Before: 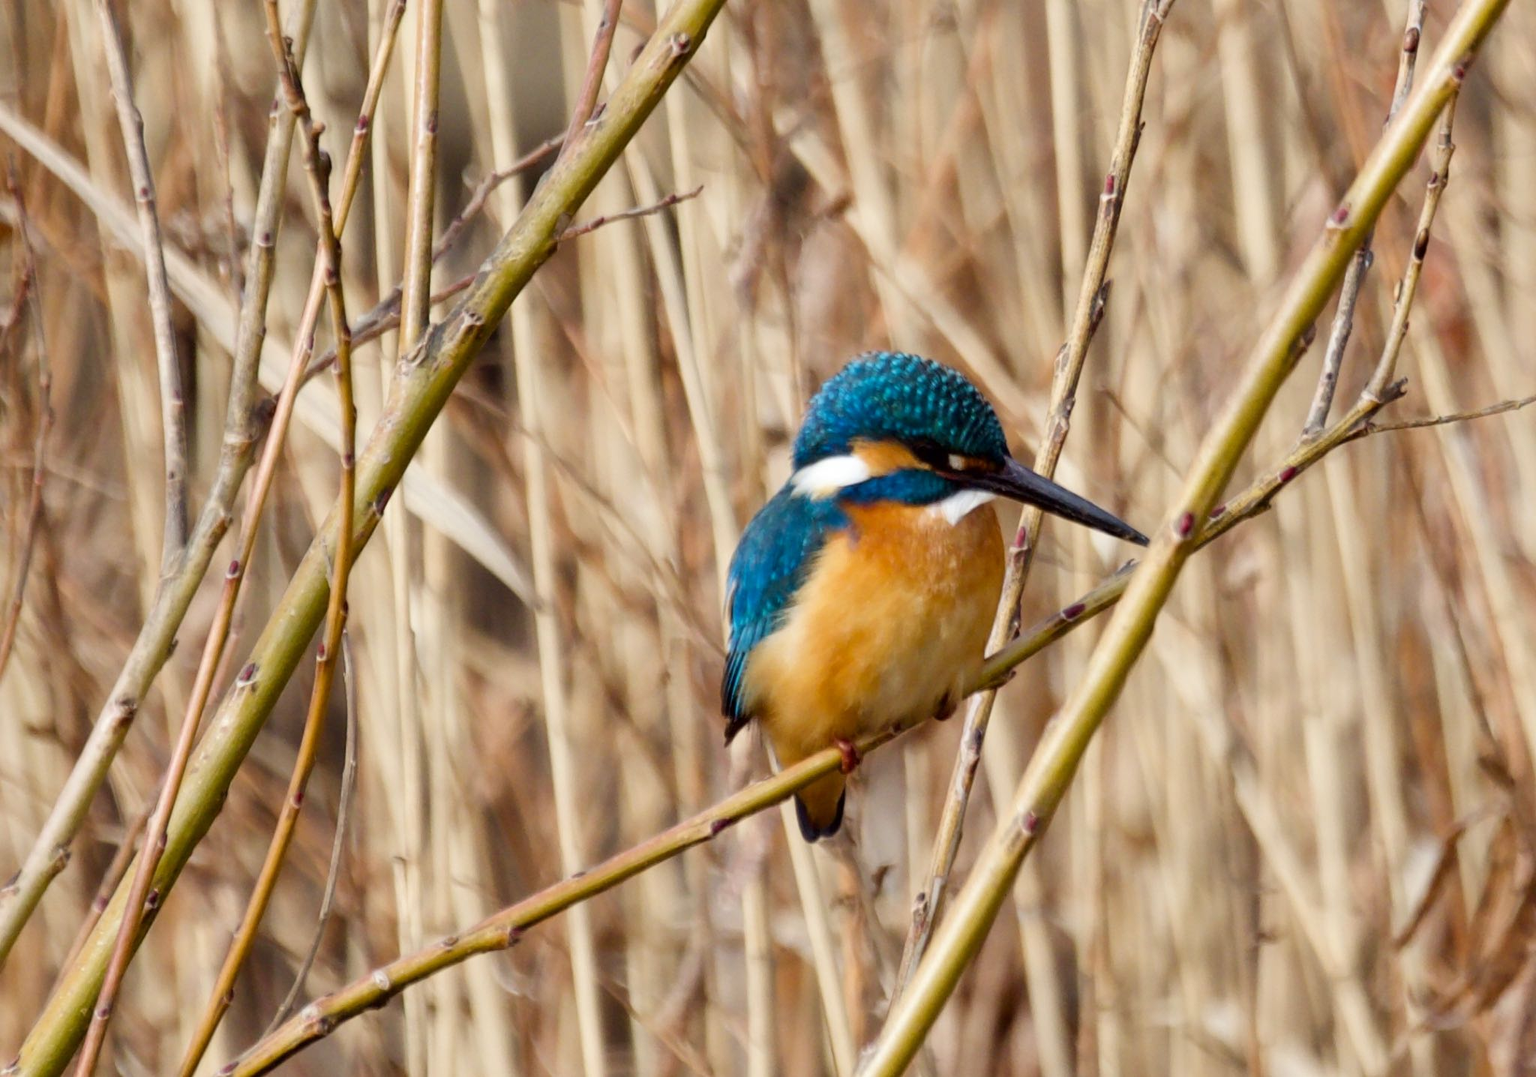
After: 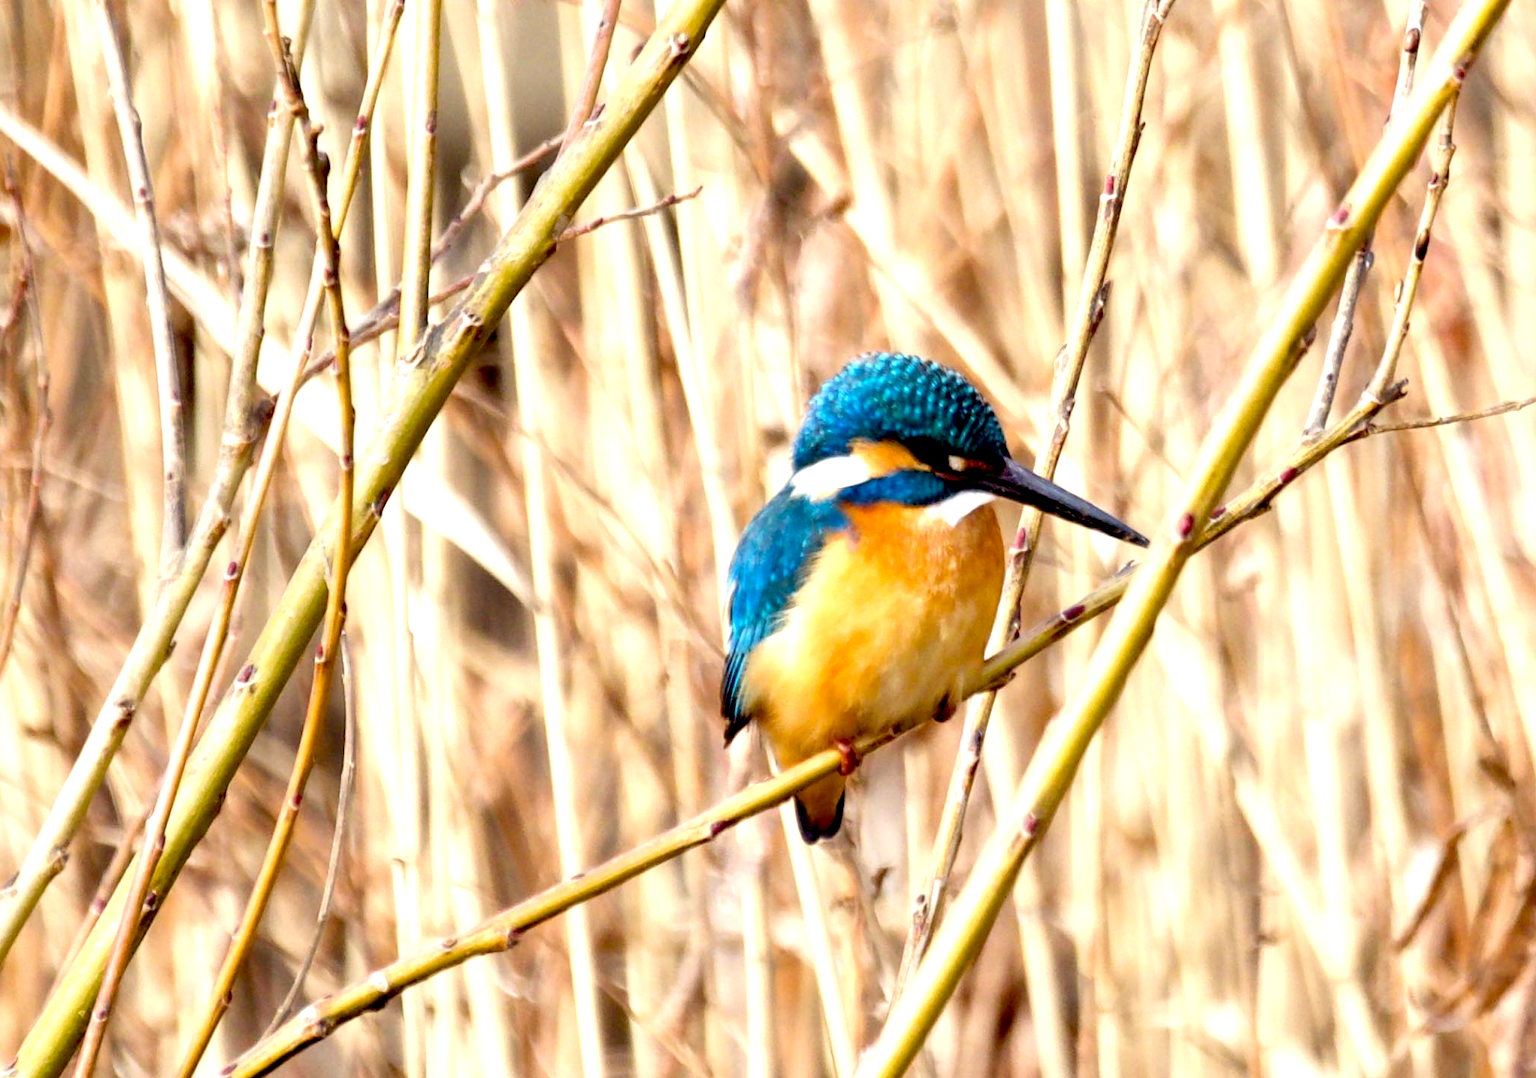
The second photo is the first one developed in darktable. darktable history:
crop and rotate: left 0.189%, bottom 0.007%
exposure: black level correction 0.011, exposure 1.088 EV, compensate highlight preservation false
color correction: highlights b* -0.031
